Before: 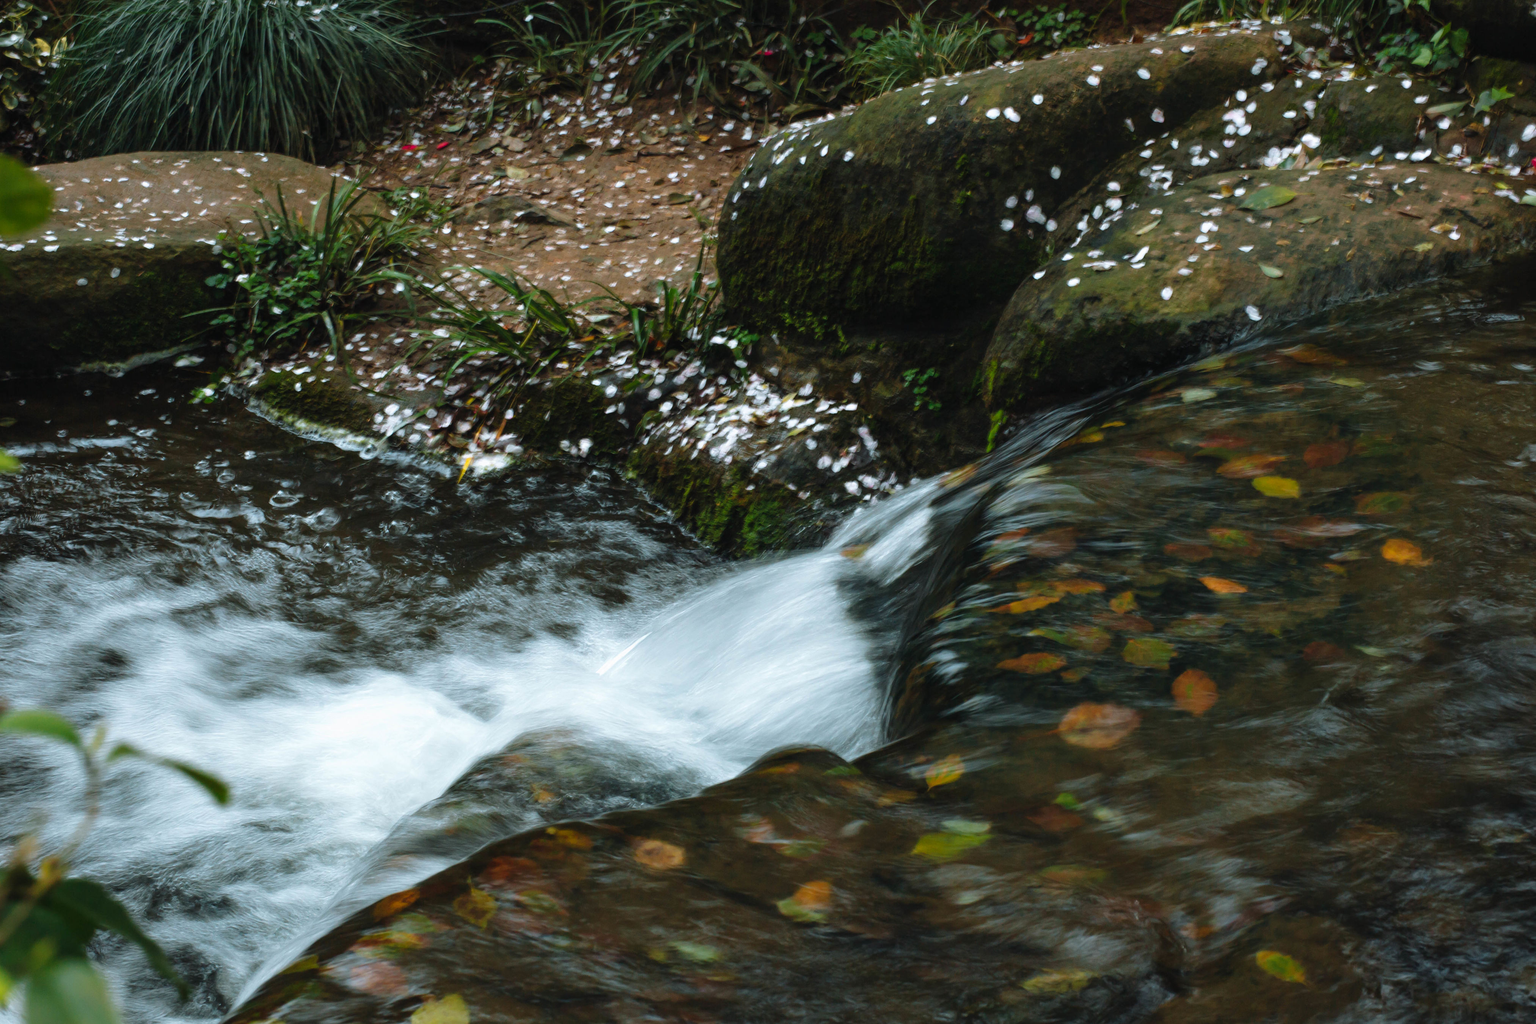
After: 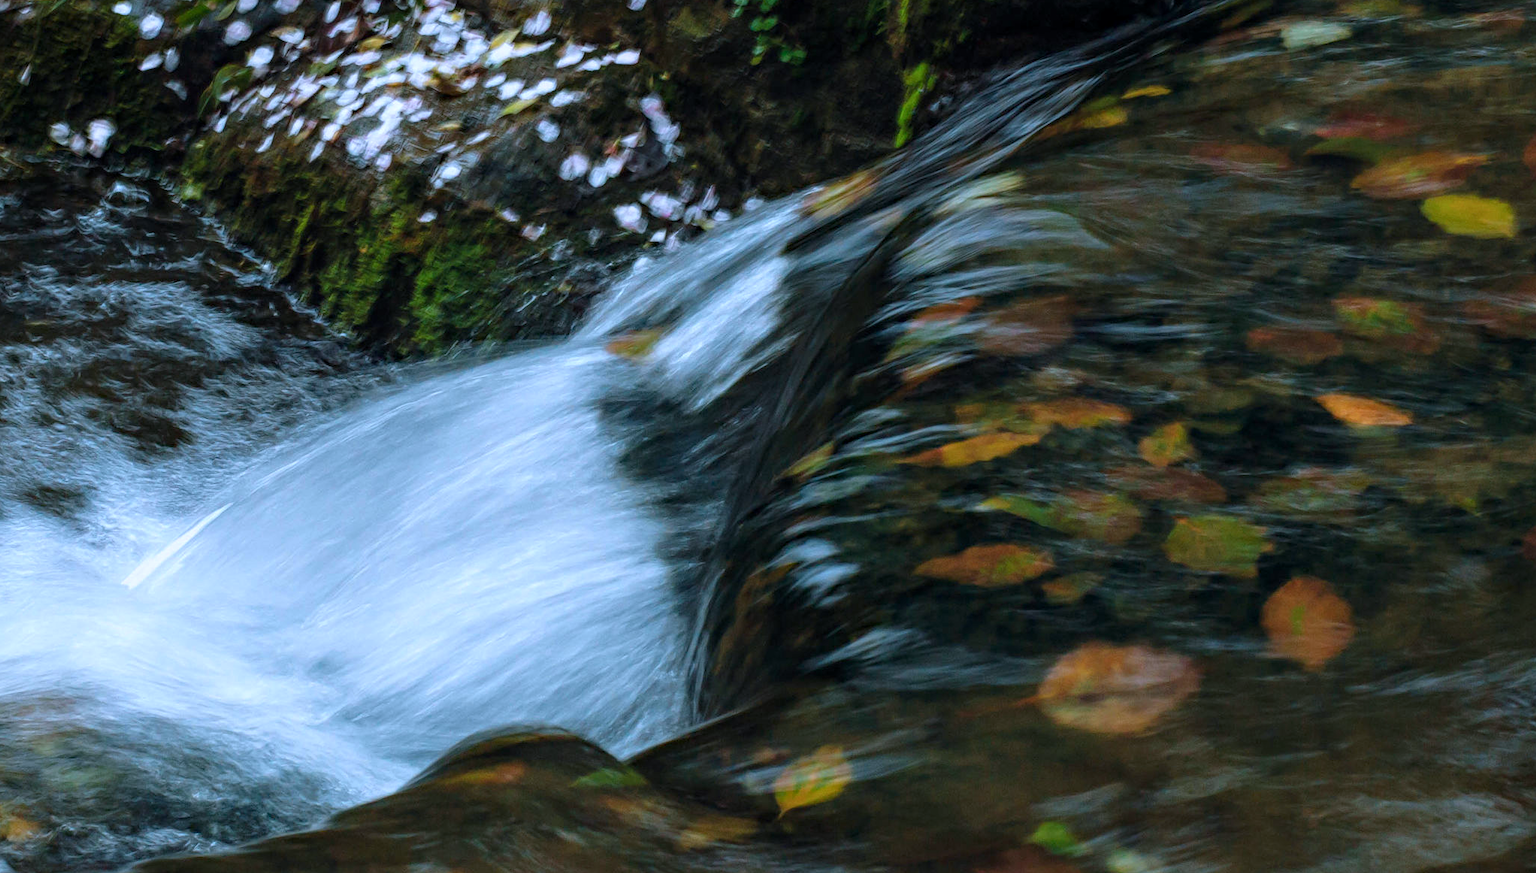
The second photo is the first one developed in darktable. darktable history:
crop: left 34.824%, top 36.937%, right 14.698%, bottom 20.026%
color calibration: output R [0.994, 0.059, -0.119, 0], output G [-0.036, 1.09, -0.119, 0], output B [0.078, -0.108, 0.961, 0], illuminant custom, x 0.373, y 0.388, temperature 4241.57 K
haze removal: adaptive false
local contrast: on, module defaults
